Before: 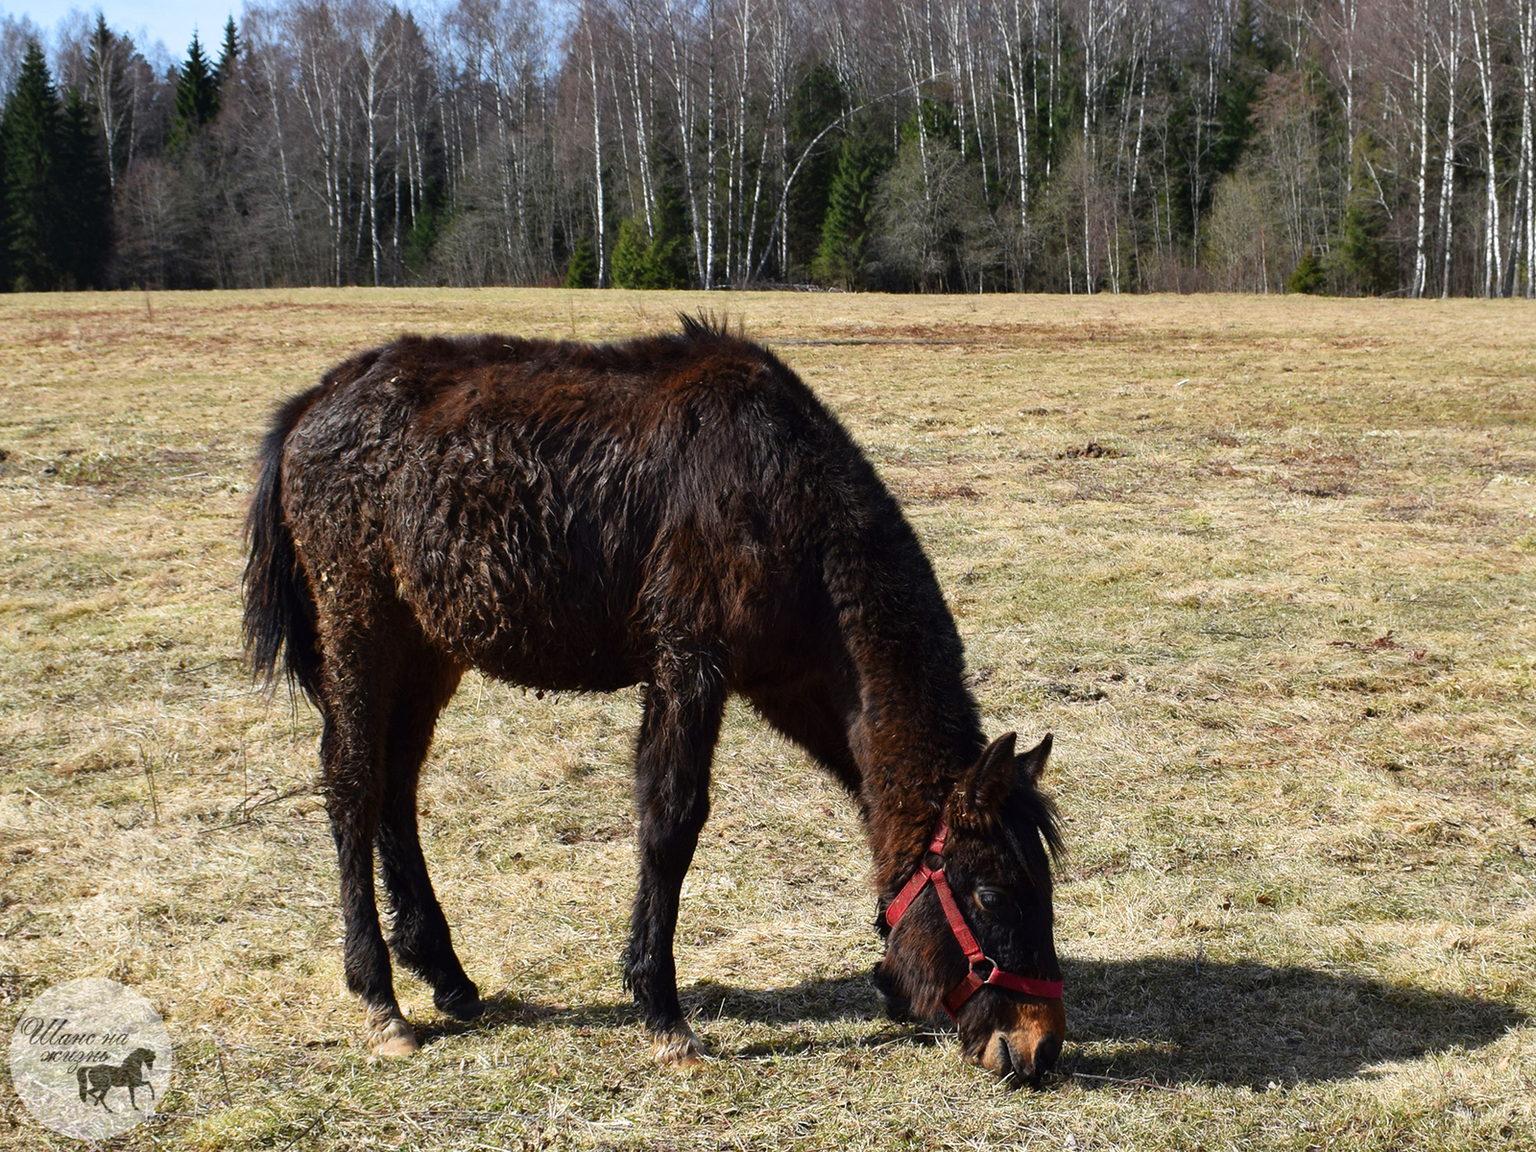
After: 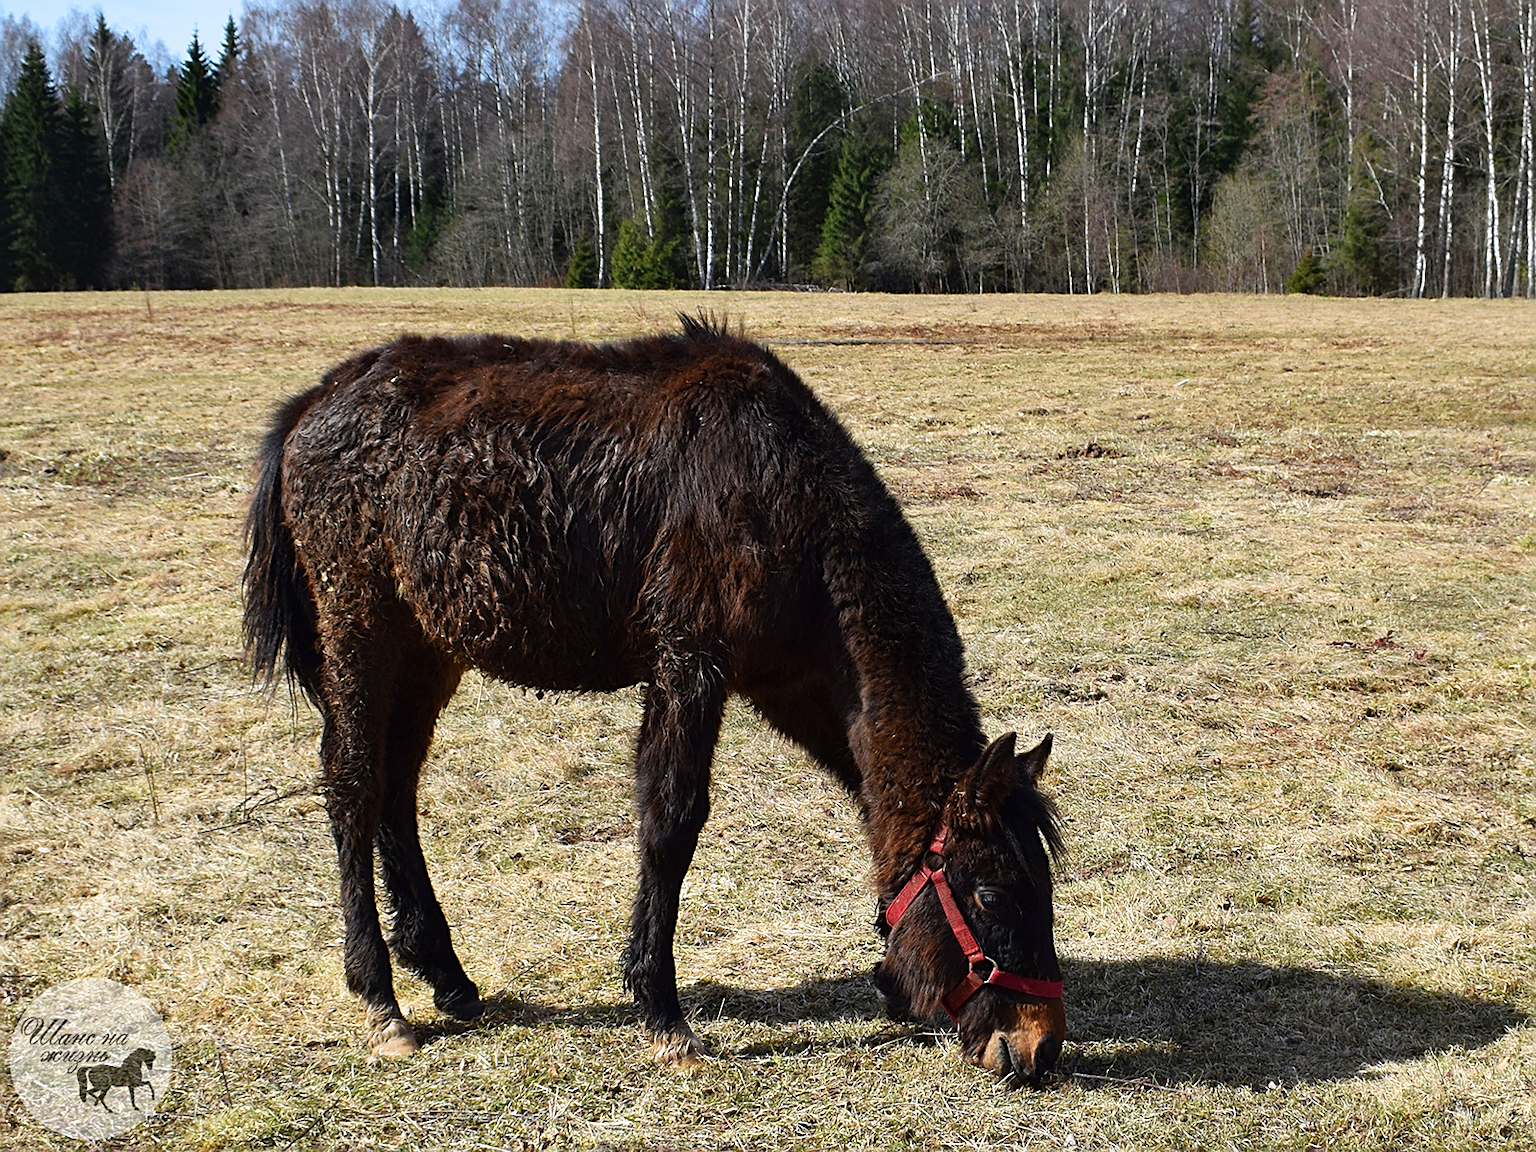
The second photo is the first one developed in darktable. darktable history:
sharpen: amount 0.543
